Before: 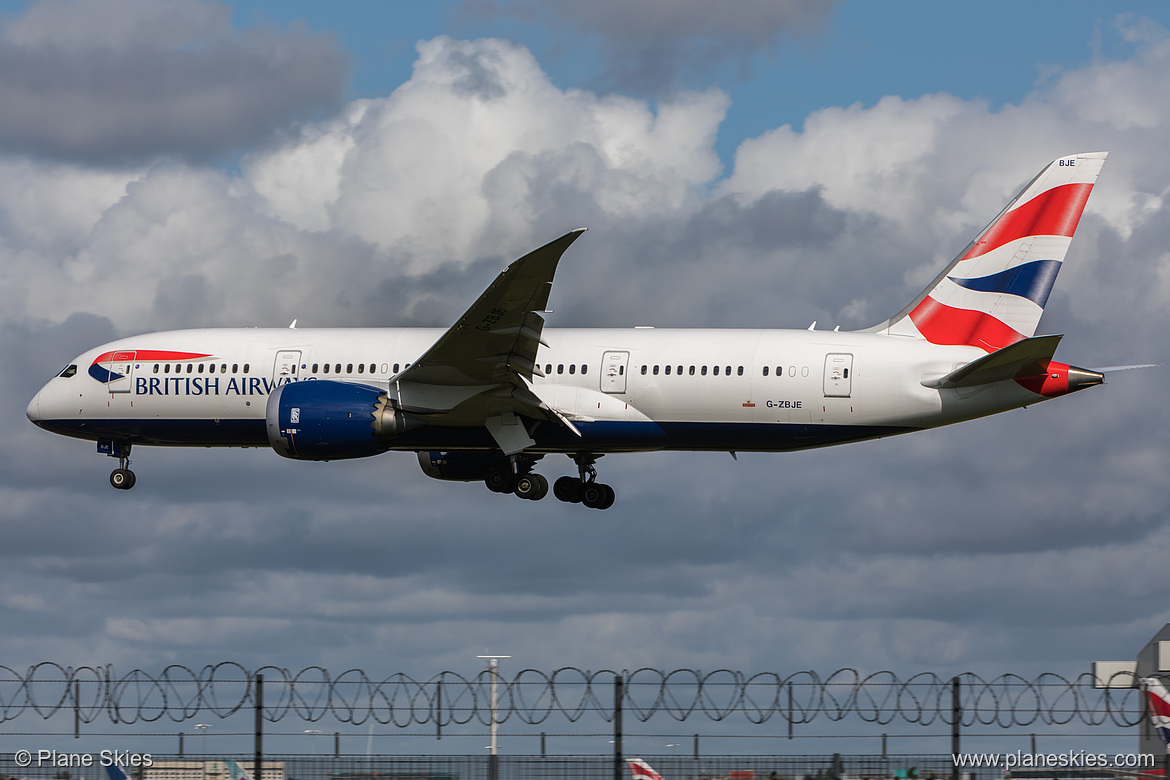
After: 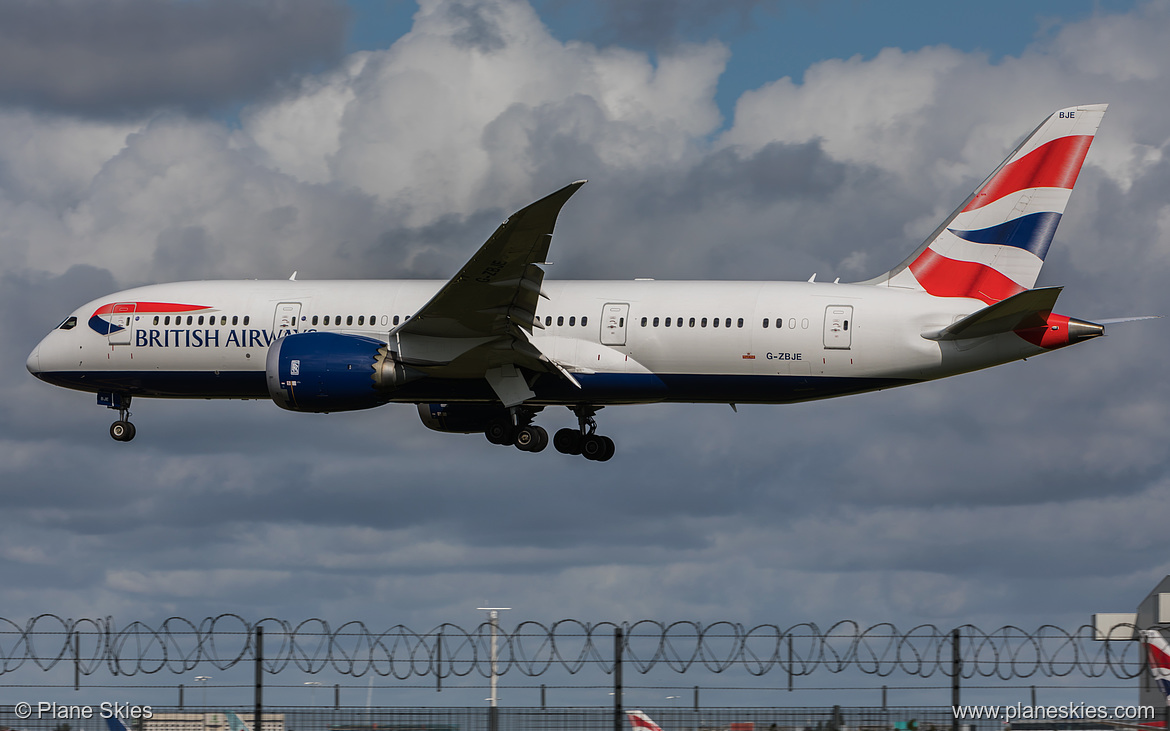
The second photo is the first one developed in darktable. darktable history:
crop and rotate: top 6.25%
graduated density: on, module defaults
